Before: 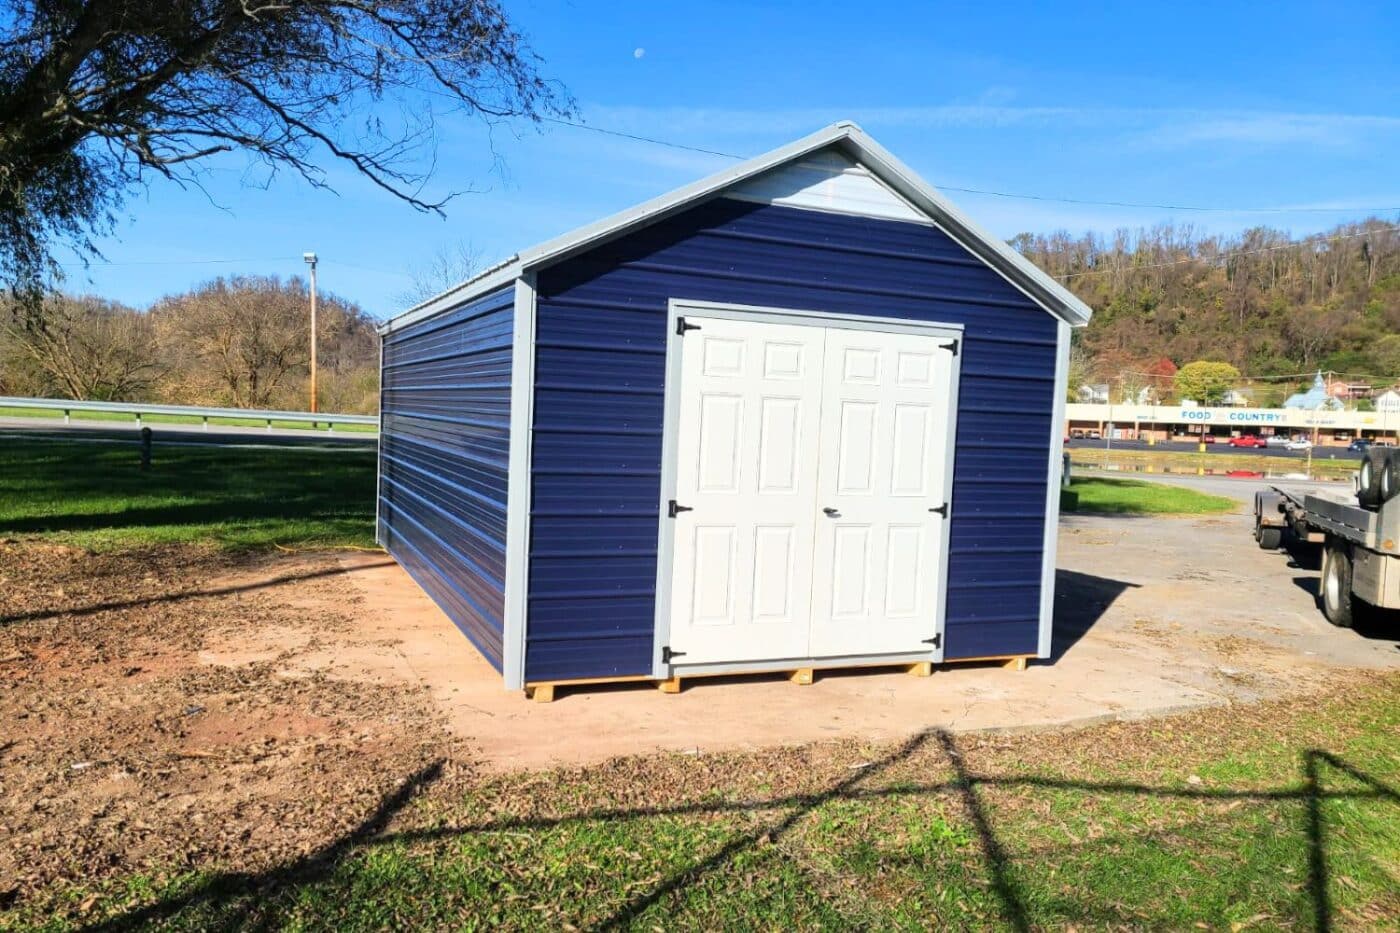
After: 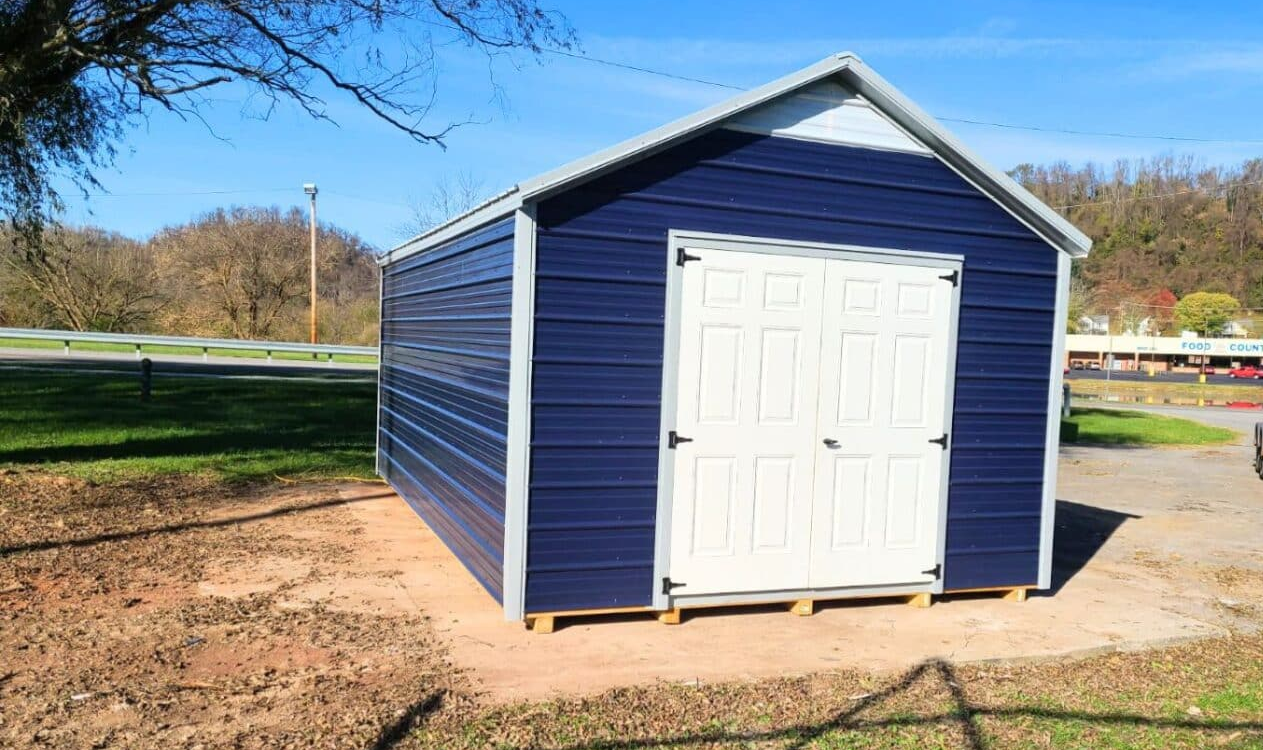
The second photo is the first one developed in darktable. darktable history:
crop: top 7.452%, right 9.727%, bottom 12.076%
